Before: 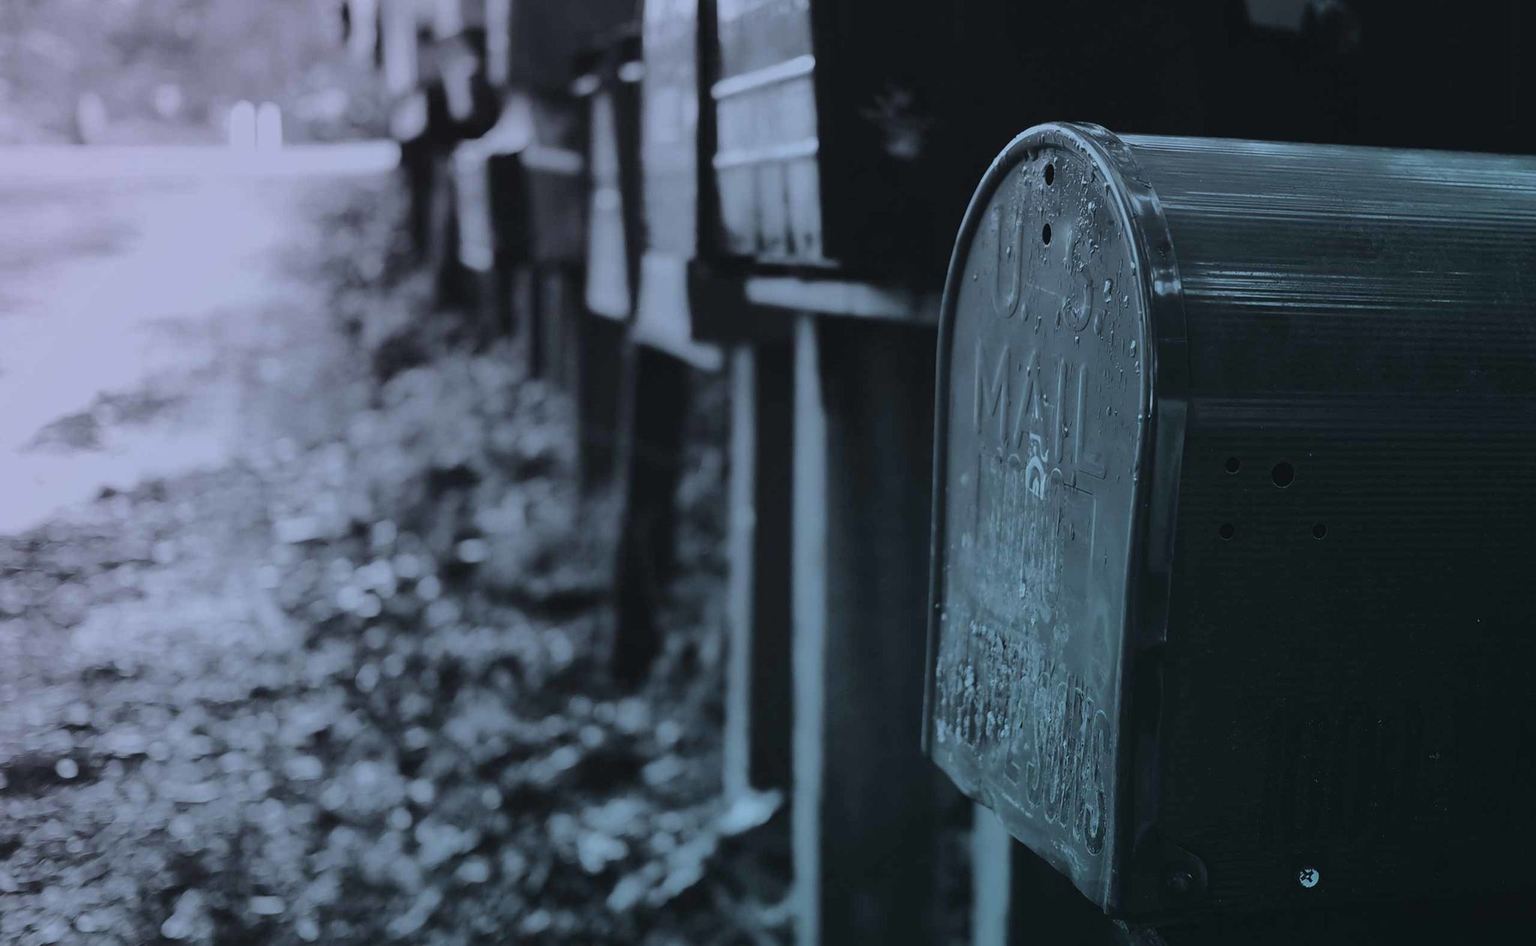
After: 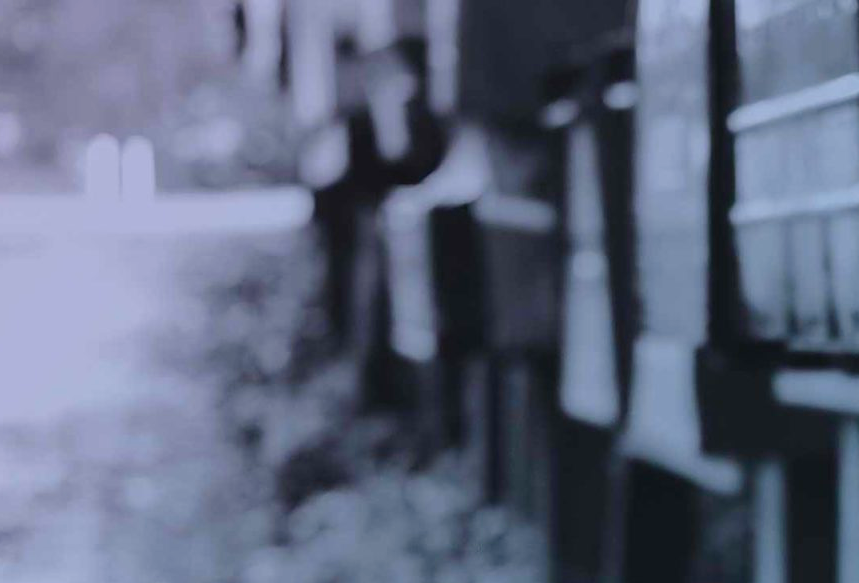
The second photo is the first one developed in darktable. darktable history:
crop and rotate: left 10.817%, top 0.062%, right 47.194%, bottom 53.626%
color balance rgb: perceptual saturation grading › global saturation 20%, perceptual saturation grading › highlights -25%, perceptual saturation grading › shadows 50%
white balance: emerald 1
